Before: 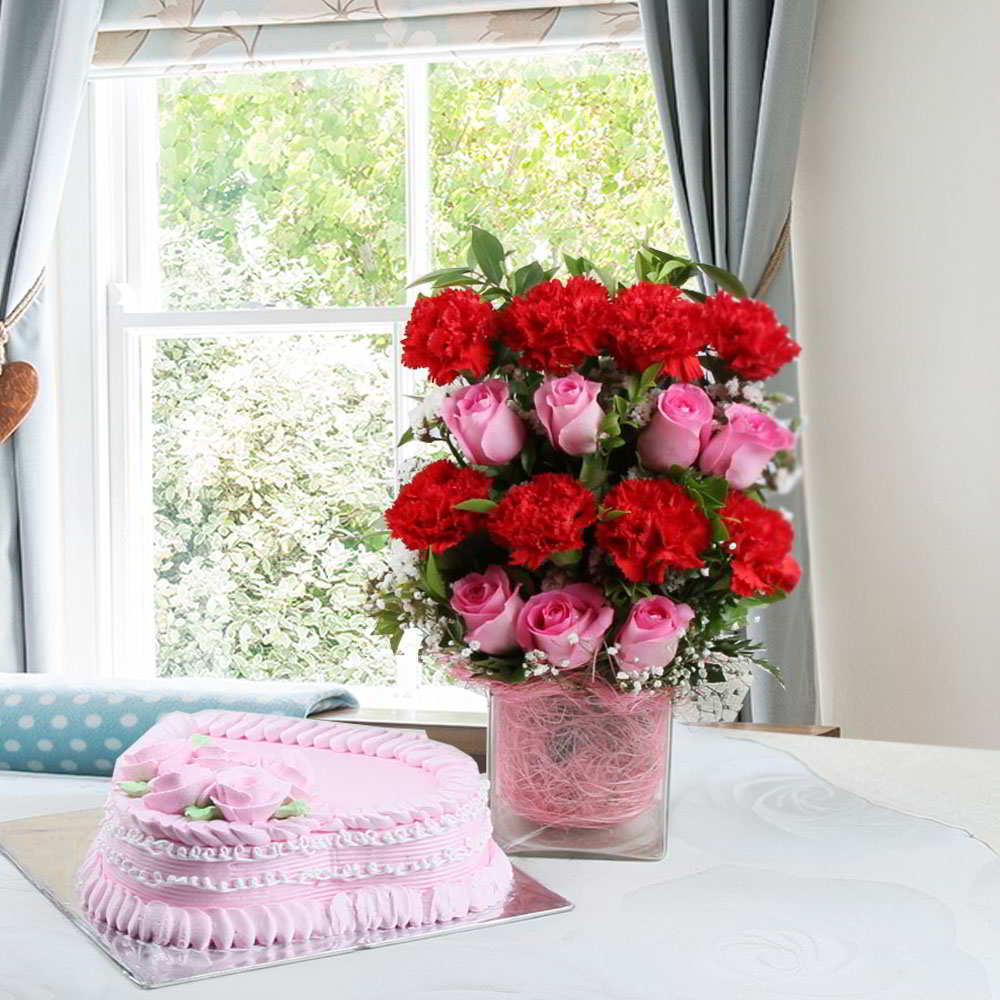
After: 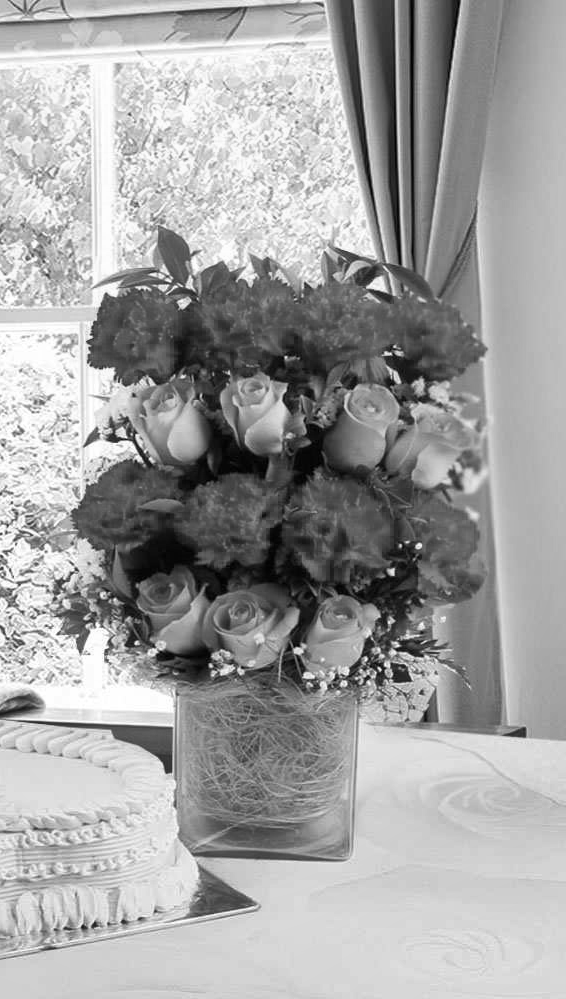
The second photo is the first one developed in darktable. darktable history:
crop: left 31.458%, top 0%, right 11.876%
monochrome: a 2.21, b -1.33, size 2.2
shadows and highlights: low approximation 0.01, soften with gaussian
